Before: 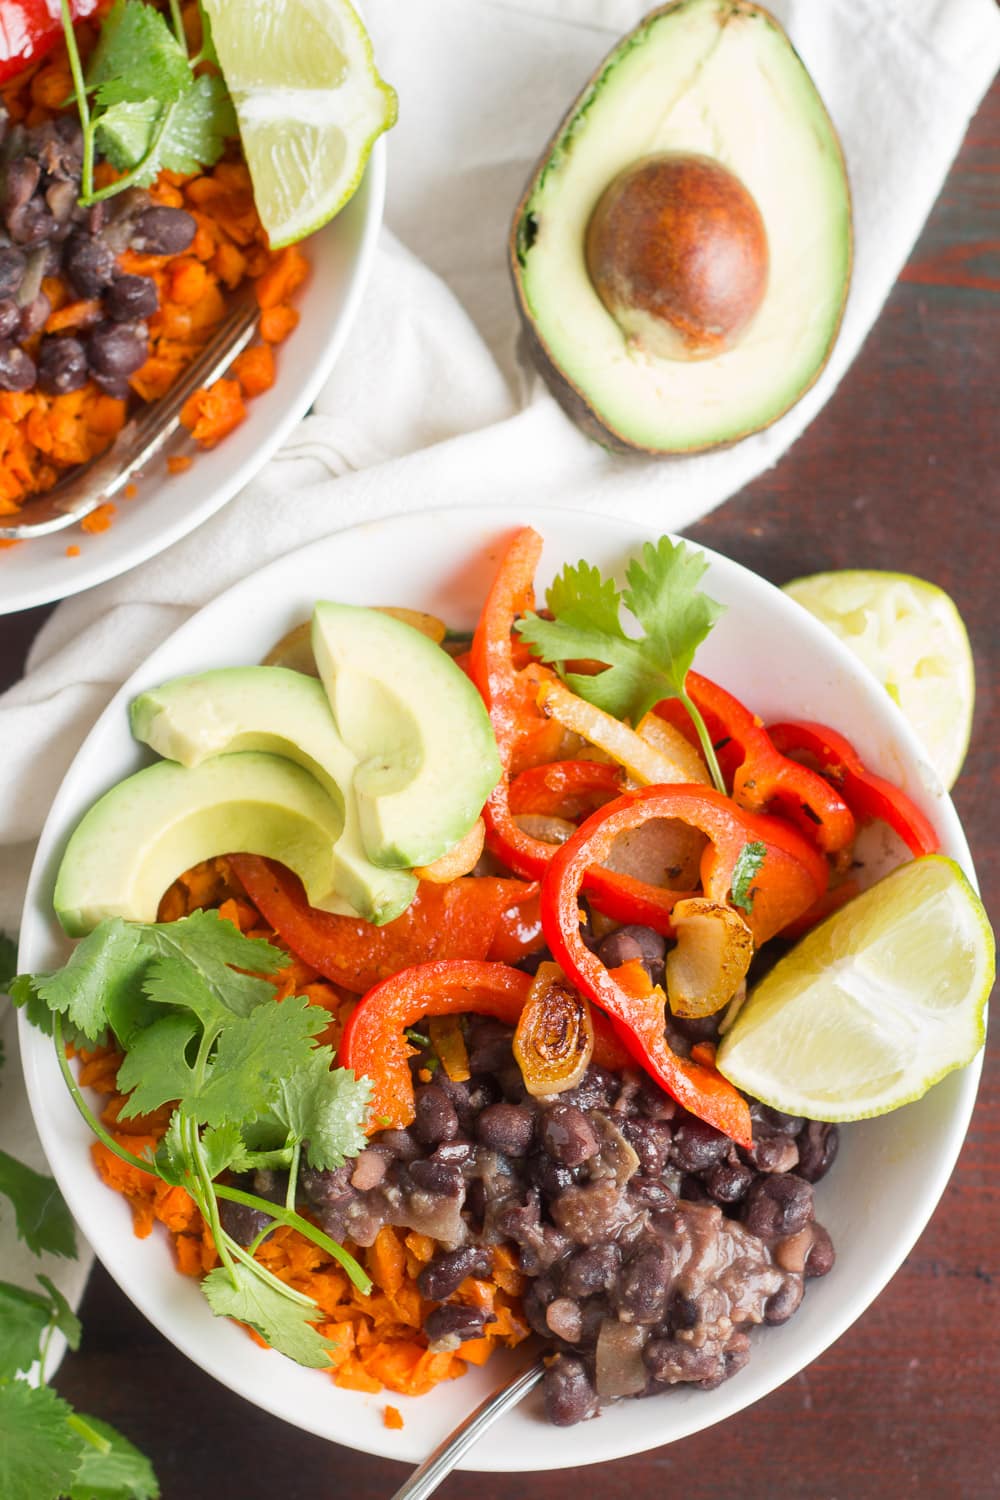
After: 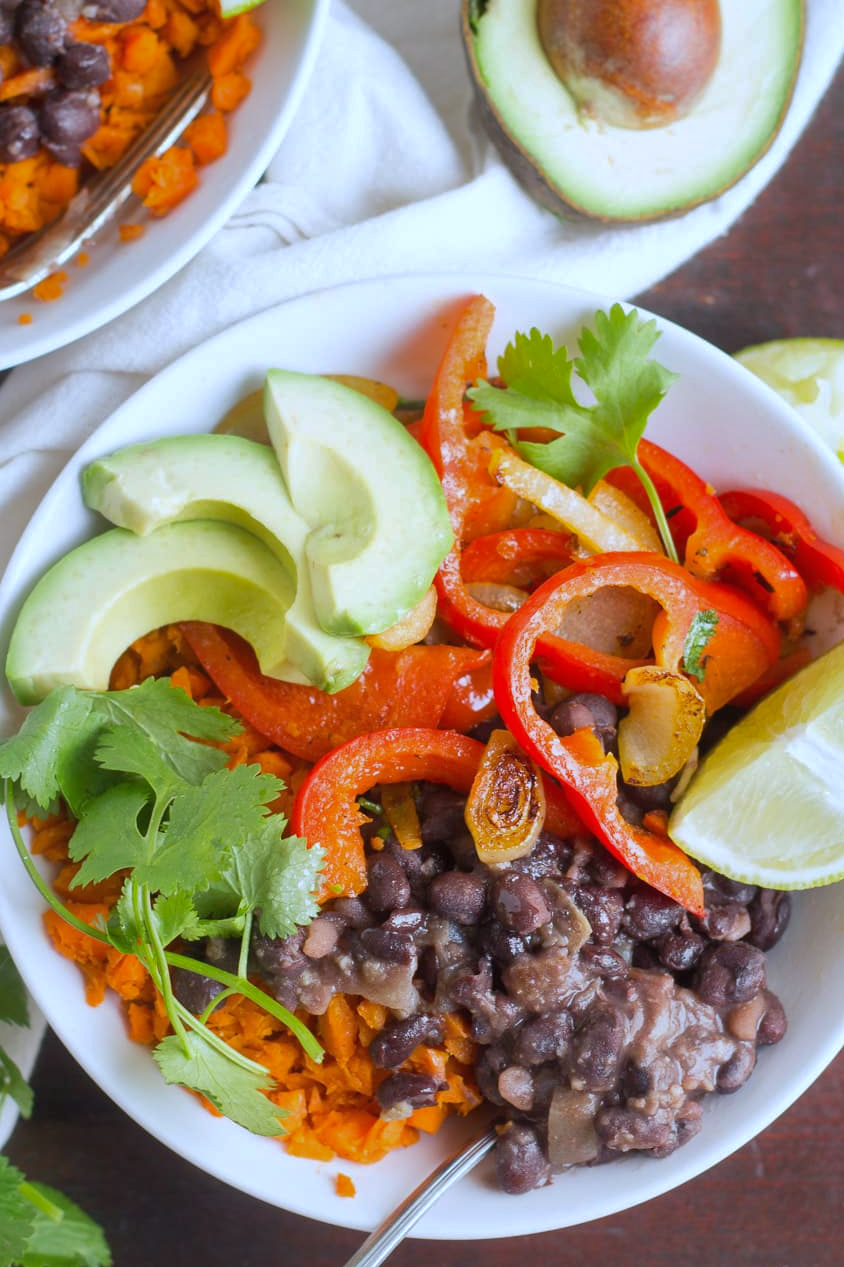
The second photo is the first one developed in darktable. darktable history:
white balance: red 0.926, green 1.003, blue 1.133
crop and rotate: left 4.842%, top 15.51%, right 10.668%
shadows and highlights: shadows 30
